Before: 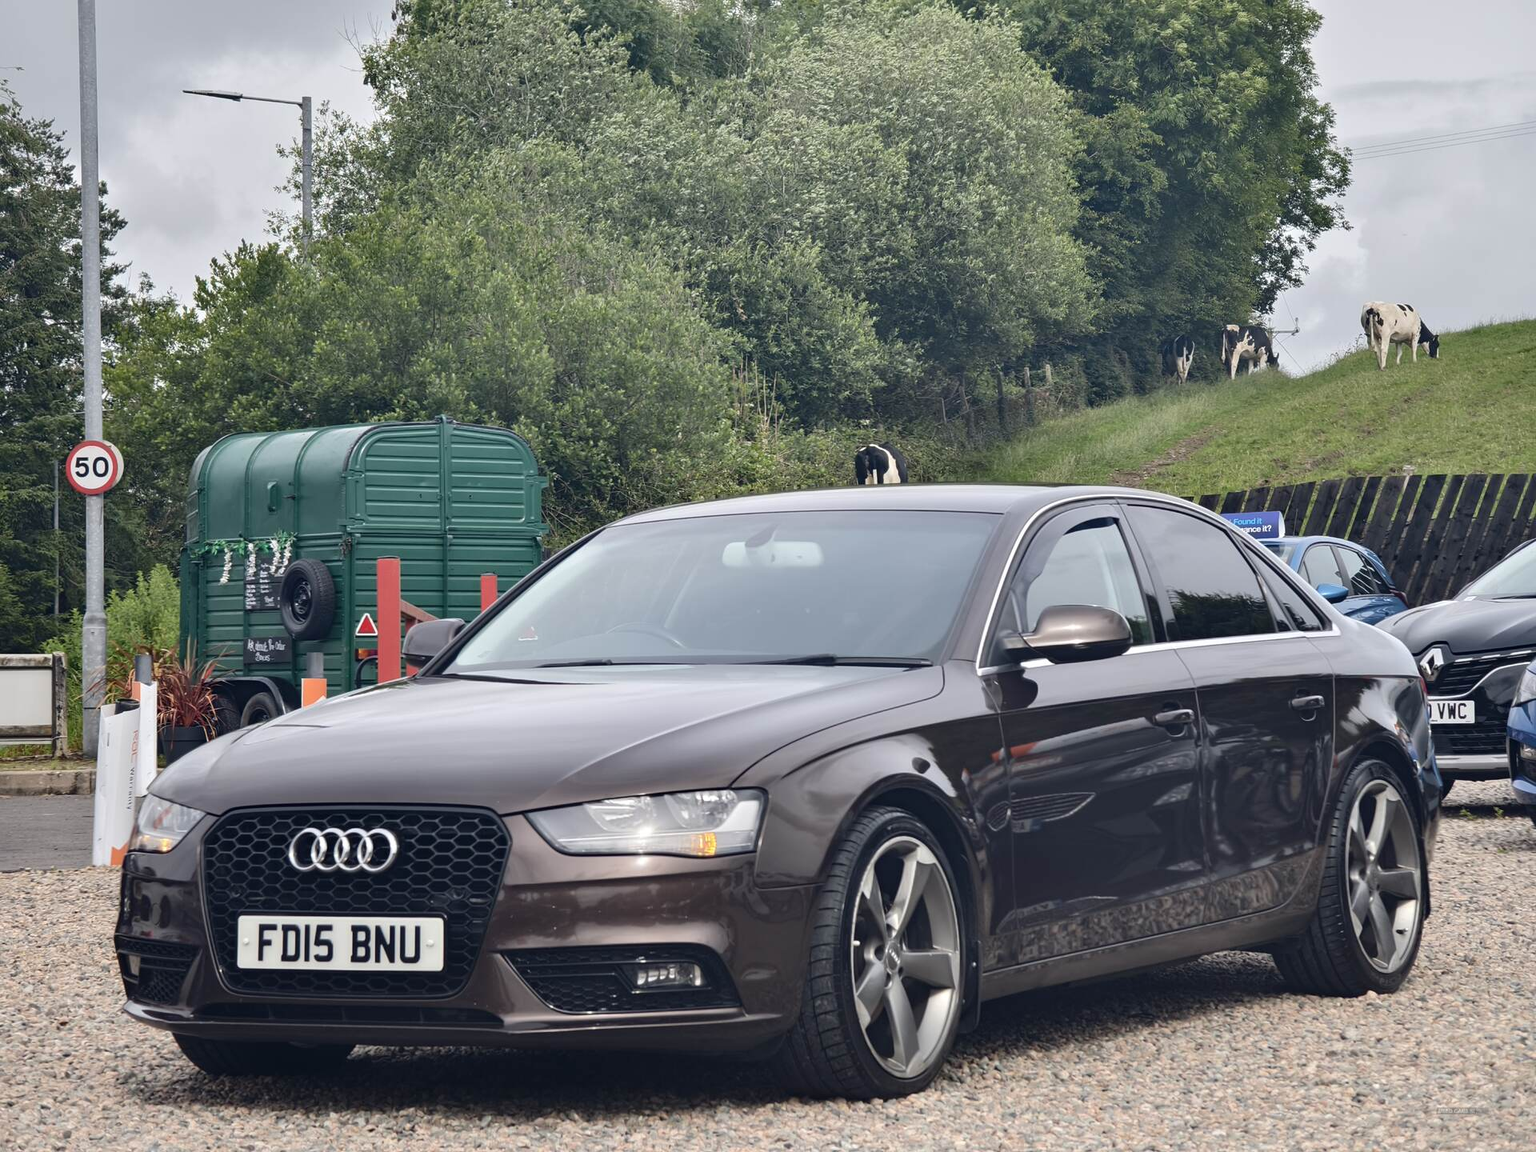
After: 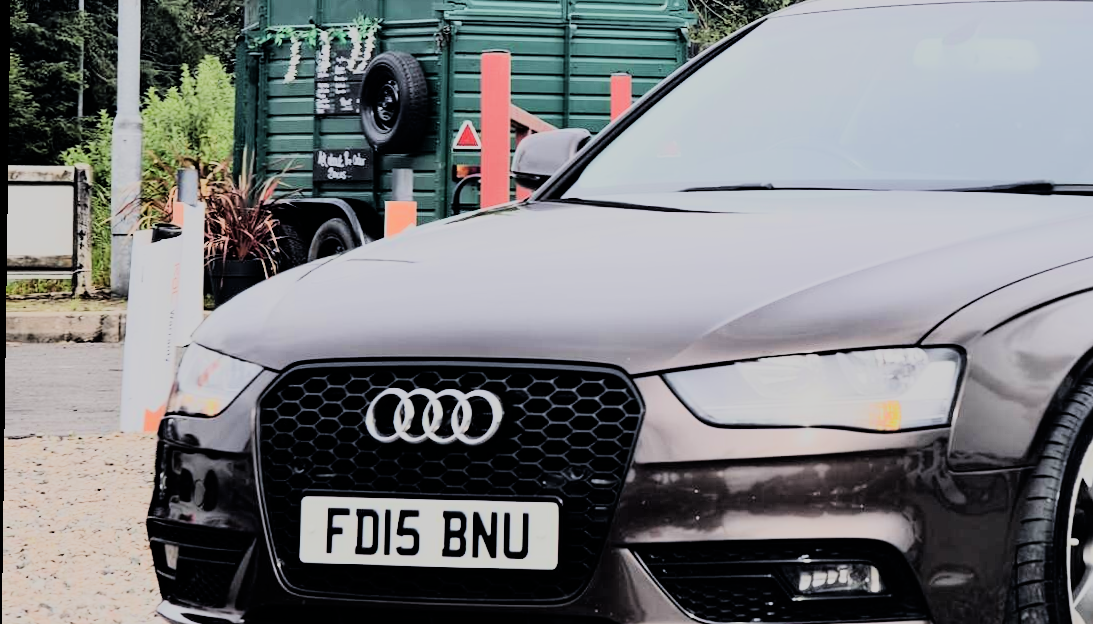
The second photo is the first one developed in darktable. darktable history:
rotate and perspective: rotation 0.8°, automatic cropping off
filmic rgb: black relative exposure -7.15 EV, white relative exposure 5.36 EV, hardness 3.02
rgb curve: curves: ch0 [(0, 0) (0.21, 0.15) (0.24, 0.21) (0.5, 0.75) (0.75, 0.96) (0.89, 0.99) (1, 1)]; ch1 [(0, 0.02) (0.21, 0.13) (0.25, 0.2) (0.5, 0.67) (0.75, 0.9) (0.89, 0.97) (1, 1)]; ch2 [(0, 0.02) (0.21, 0.13) (0.25, 0.2) (0.5, 0.67) (0.75, 0.9) (0.89, 0.97) (1, 1)], compensate middle gray true
crop: top 44.483%, right 43.593%, bottom 12.892%
